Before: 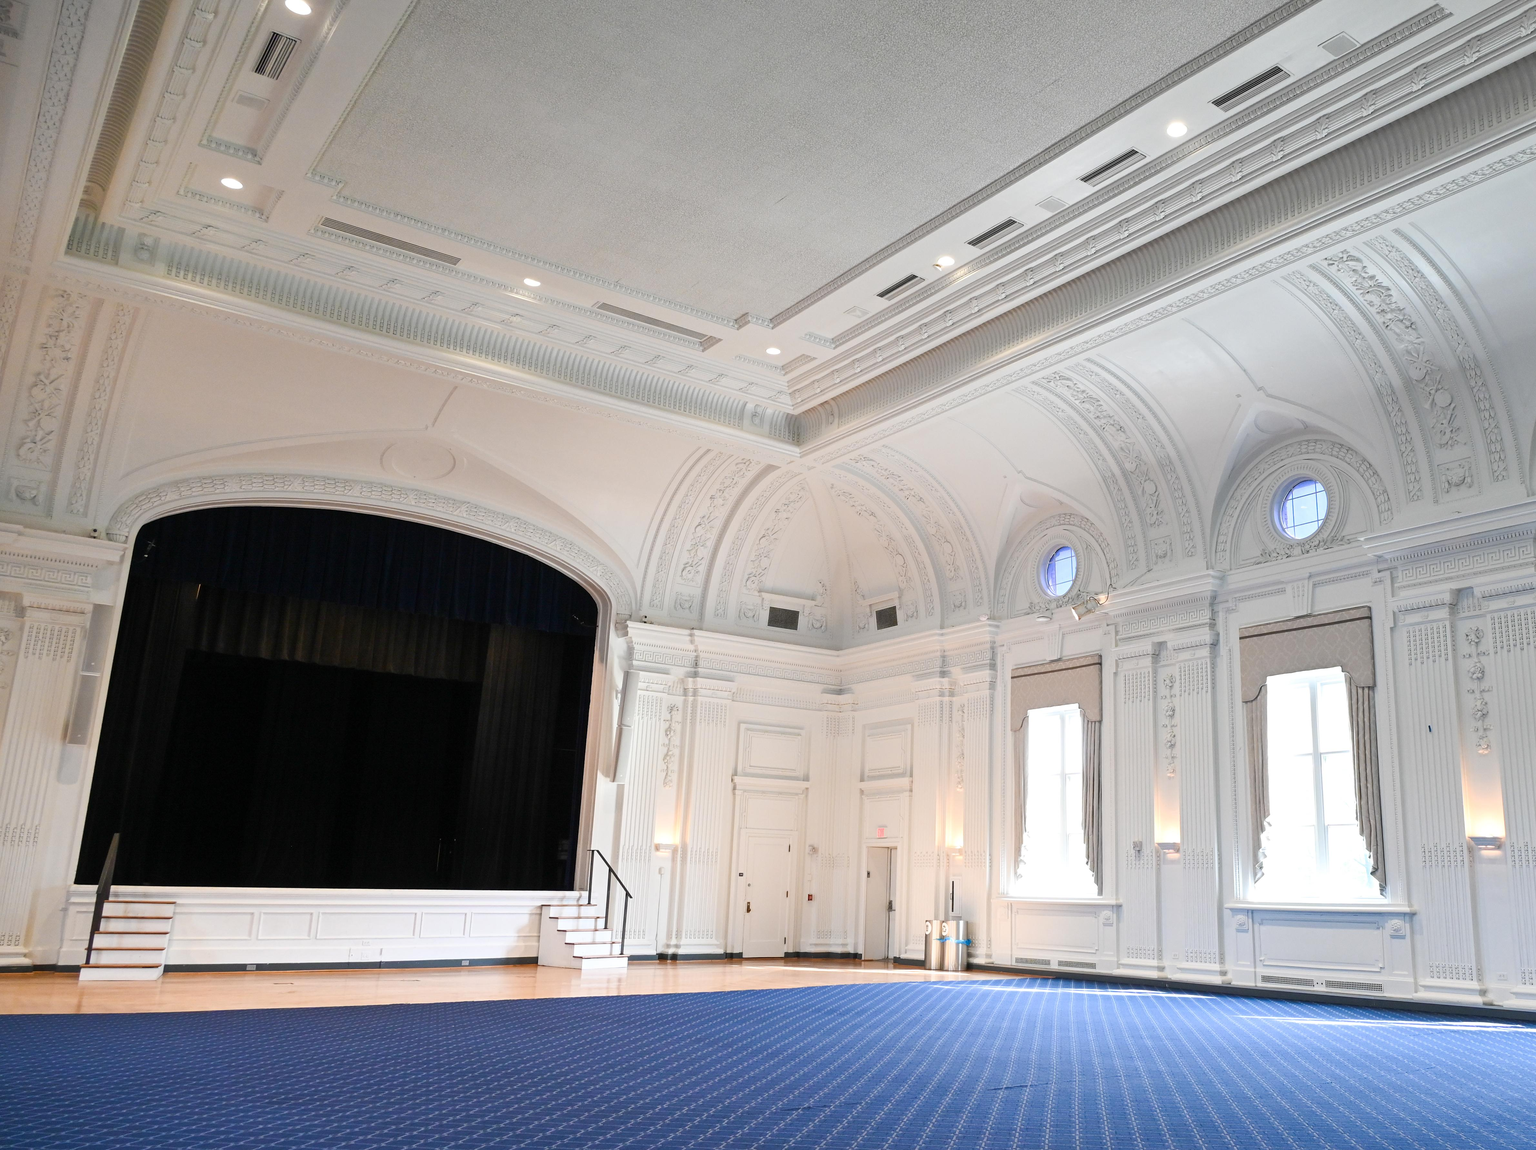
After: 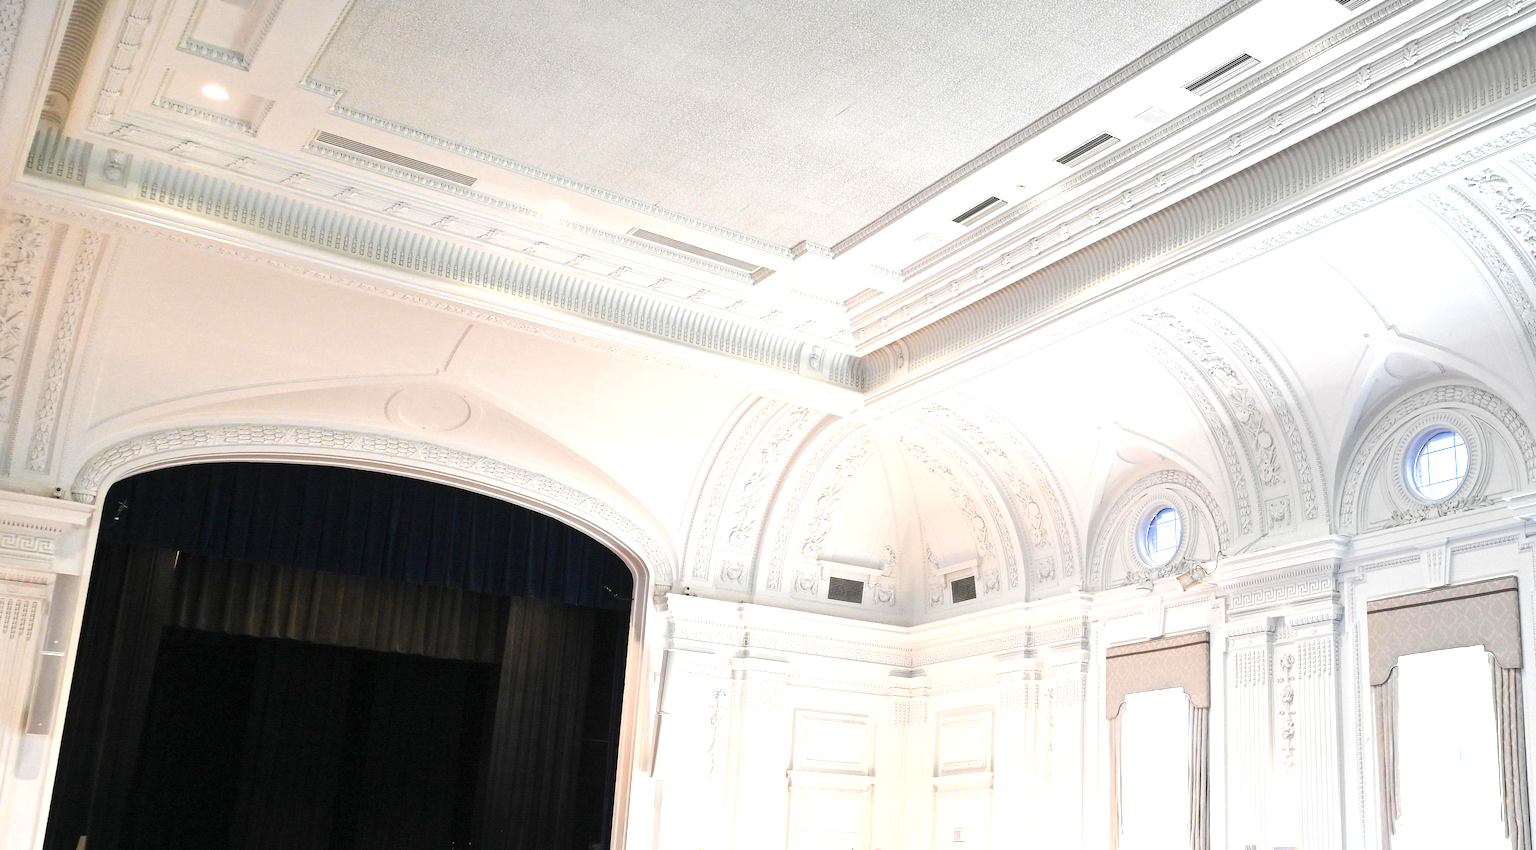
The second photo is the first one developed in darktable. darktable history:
exposure: black level correction 0, exposure 0.84 EV, compensate highlight preservation false
local contrast: highlights 102%, shadows 98%, detail 119%, midtone range 0.2
crop: left 2.881%, top 8.957%, right 9.677%, bottom 26.408%
